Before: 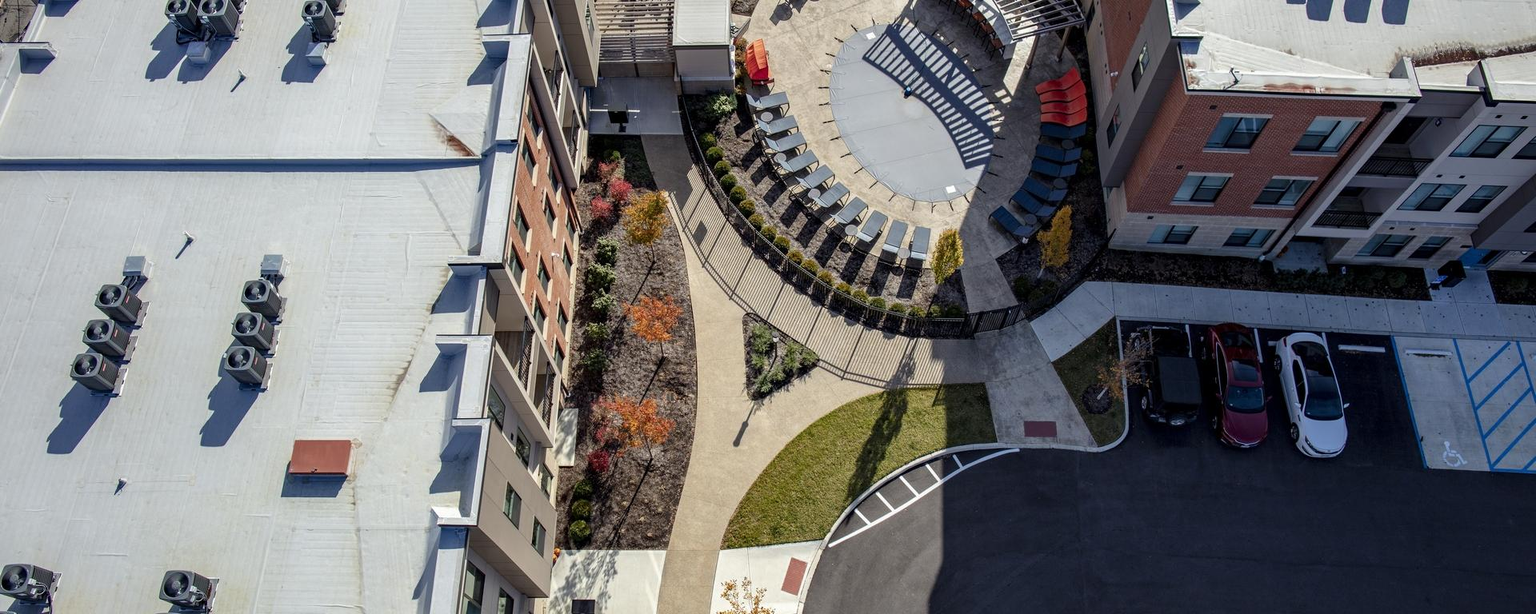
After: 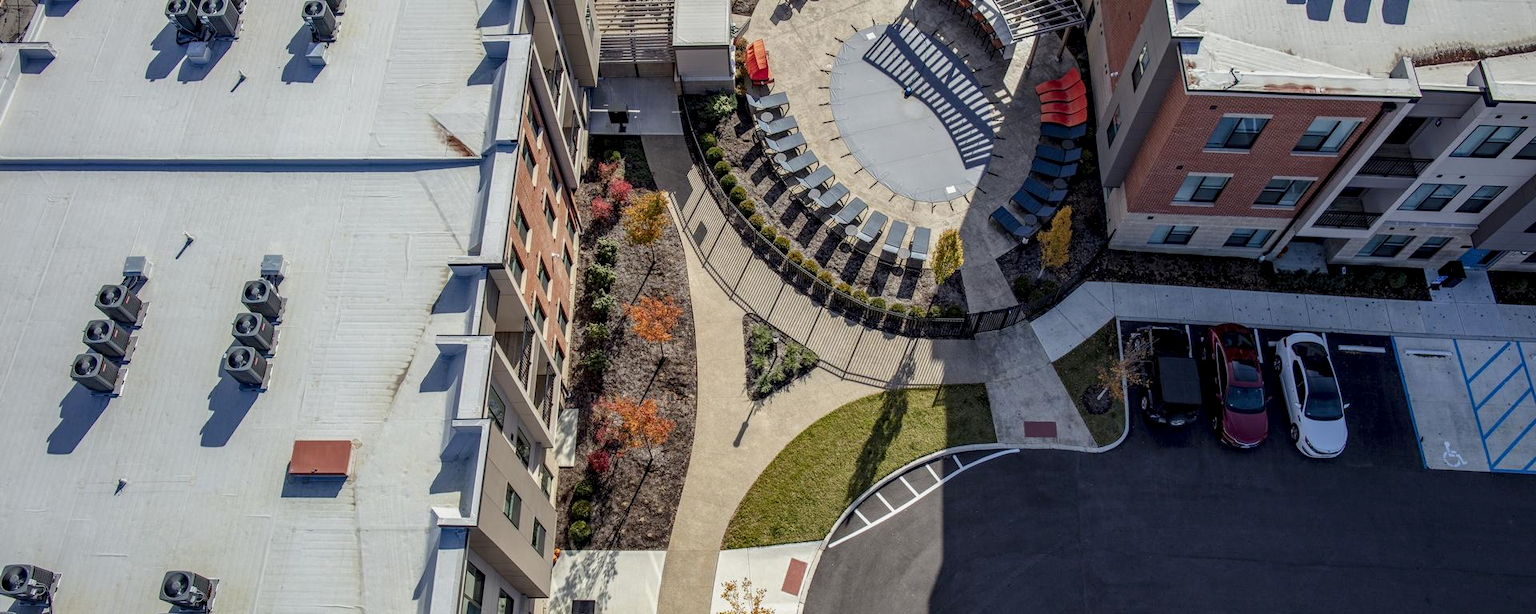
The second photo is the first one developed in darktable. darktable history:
color balance rgb: contrast -10%
local contrast: on, module defaults
